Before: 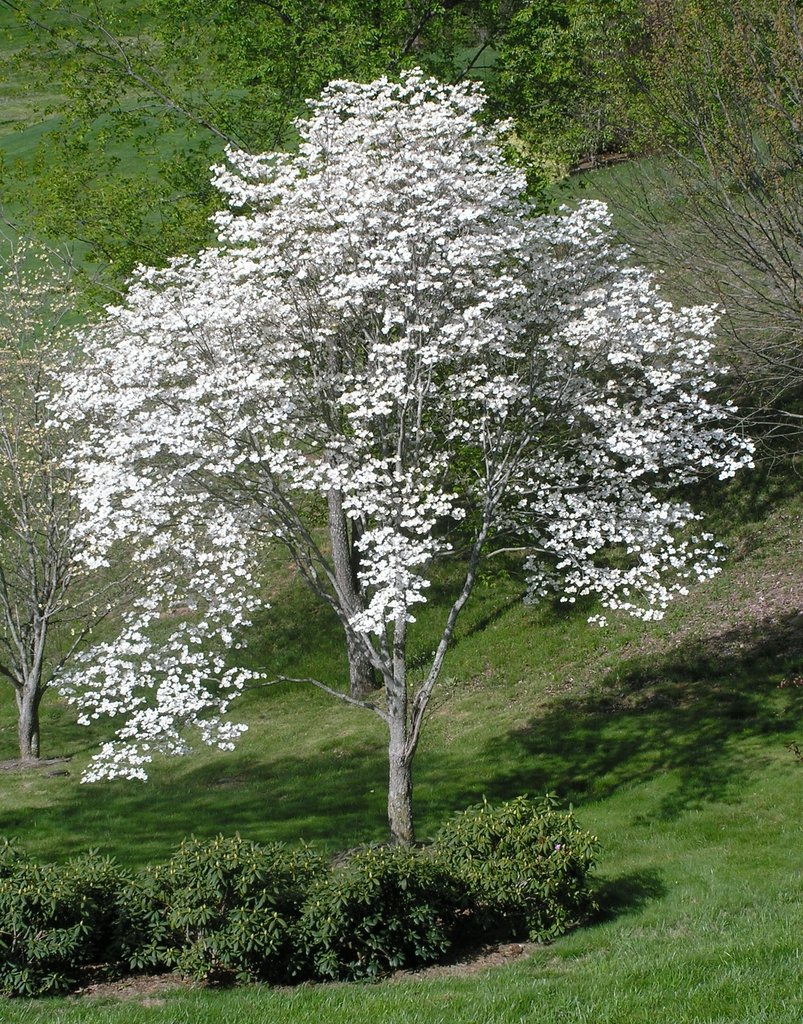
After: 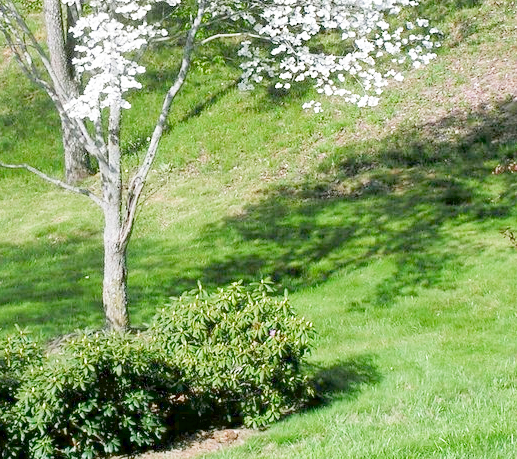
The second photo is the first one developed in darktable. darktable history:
tone equalizer: on, module defaults
crop and rotate: left 35.509%, top 50.238%, bottom 4.934%
exposure: black level correction 0.003, exposure 0.383 EV, compensate highlight preservation false
filmic rgb: middle gray luminance 4.29%, black relative exposure -13 EV, white relative exposure 5 EV, threshold 6 EV, target black luminance 0%, hardness 5.19, latitude 59.69%, contrast 0.767, highlights saturation mix 5%, shadows ↔ highlights balance 25.95%, add noise in highlights 0, color science v3 (2019), use custom middle-gray values true, iterations of high-quality reconstruction 0, contrast in highlights soft, enable highlight reconstruction true
